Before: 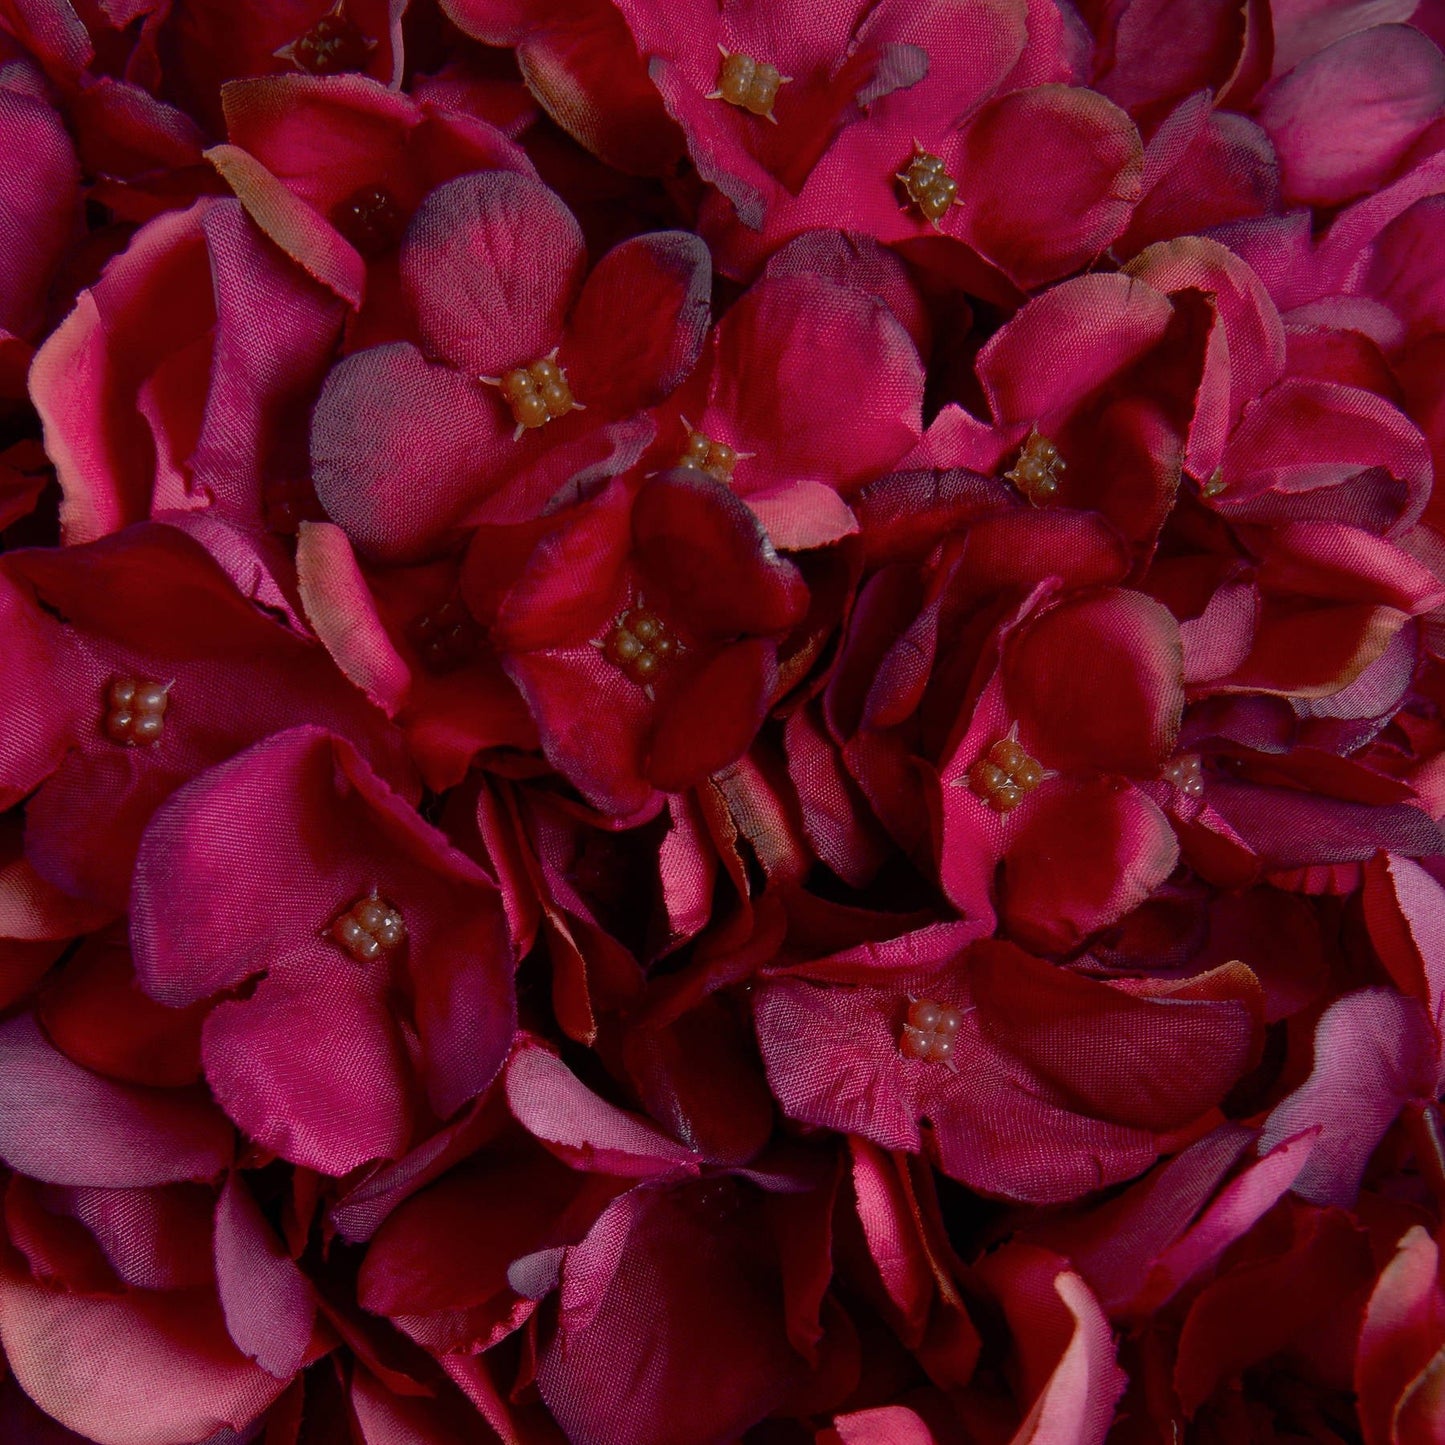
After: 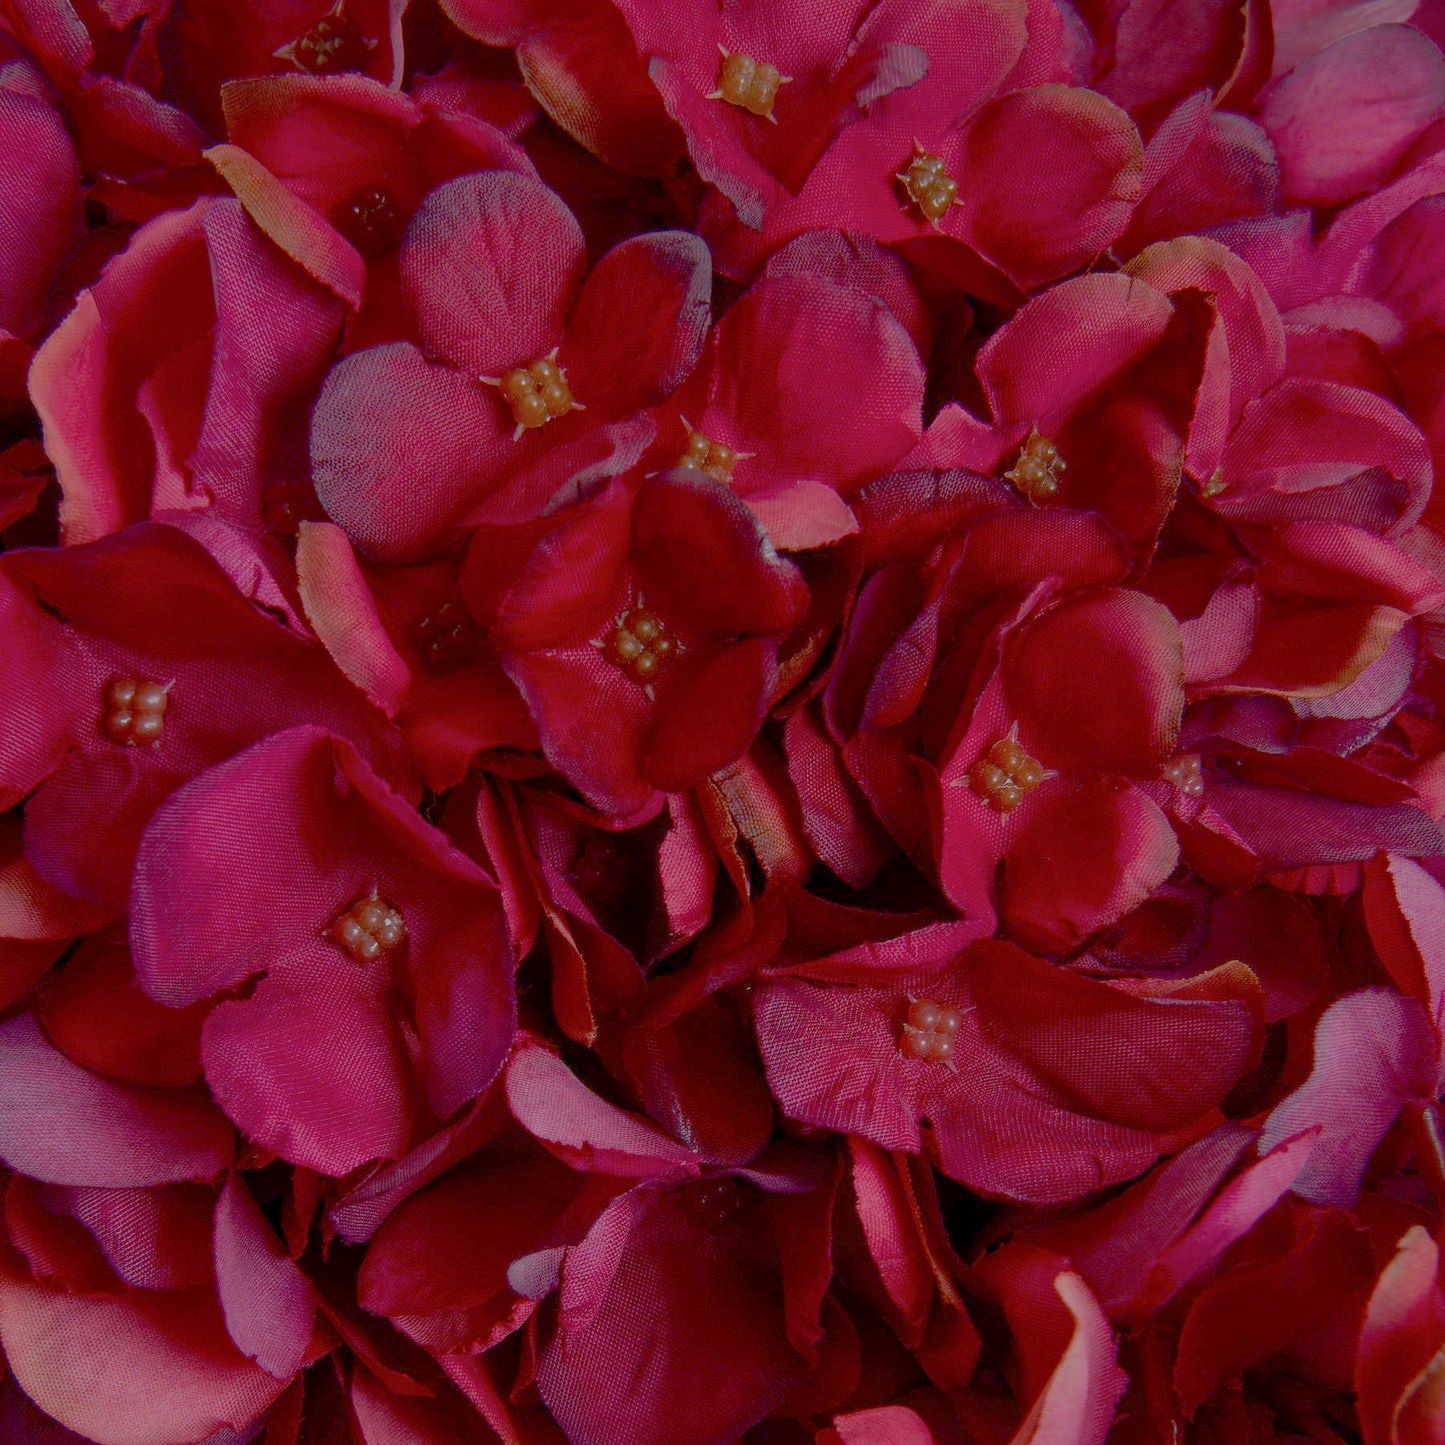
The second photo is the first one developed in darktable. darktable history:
filmic rgb: black relative exposure -16 EV, white relative exposure 8 EV, threshold 3 EV, hardness 4.17, latitude 50%, contrast 0.5, color science v5 (2021), contrast in shadows safe, contrast in highlights safe, enable highlight reconstruction true
local contrast: on, module defaults
